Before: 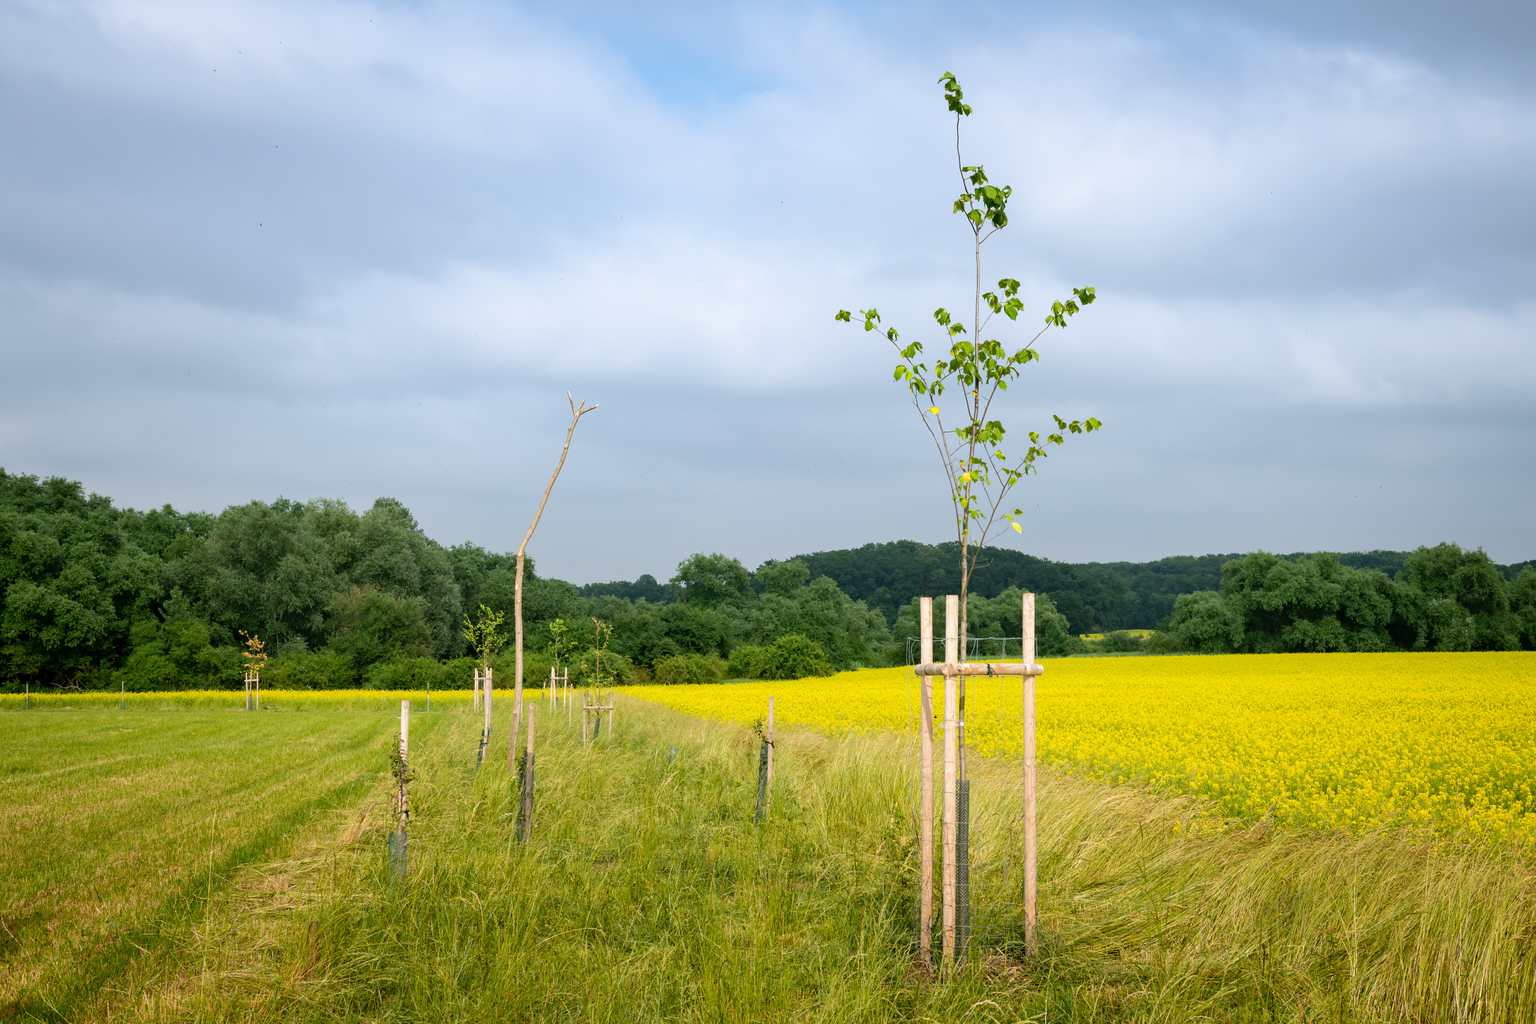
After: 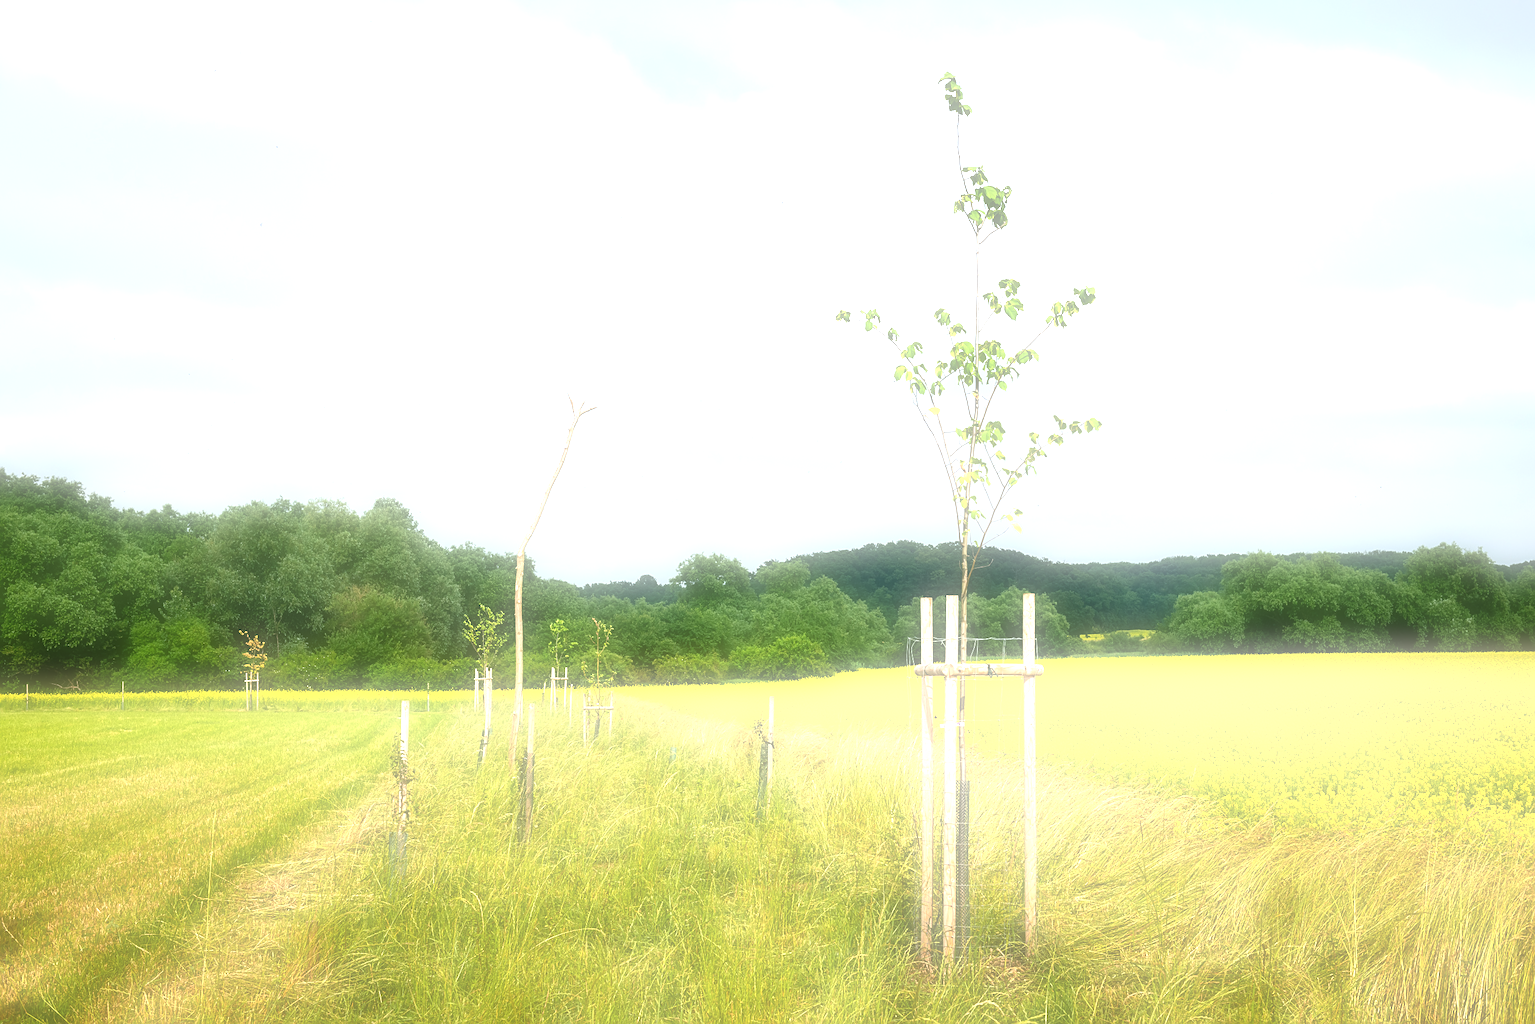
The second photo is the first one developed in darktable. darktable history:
soften: on, module defaults
sharpen: on, module defaults
exposure: black level correction -0.002, exposure 1.35 EV, compensate highlight preservation false
